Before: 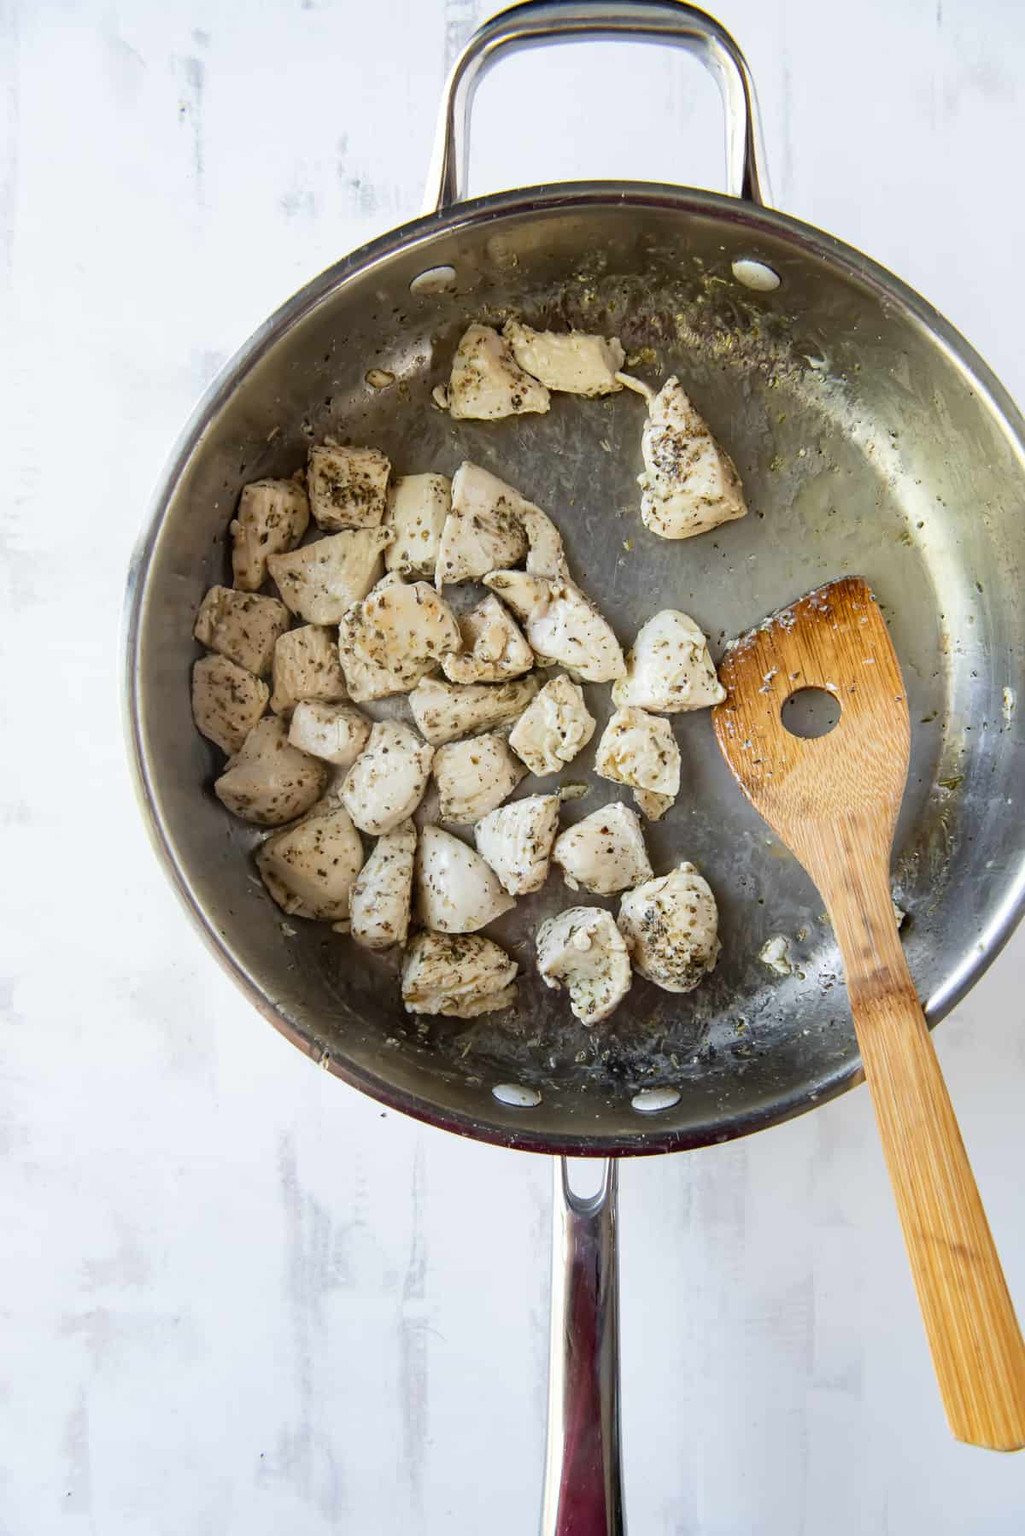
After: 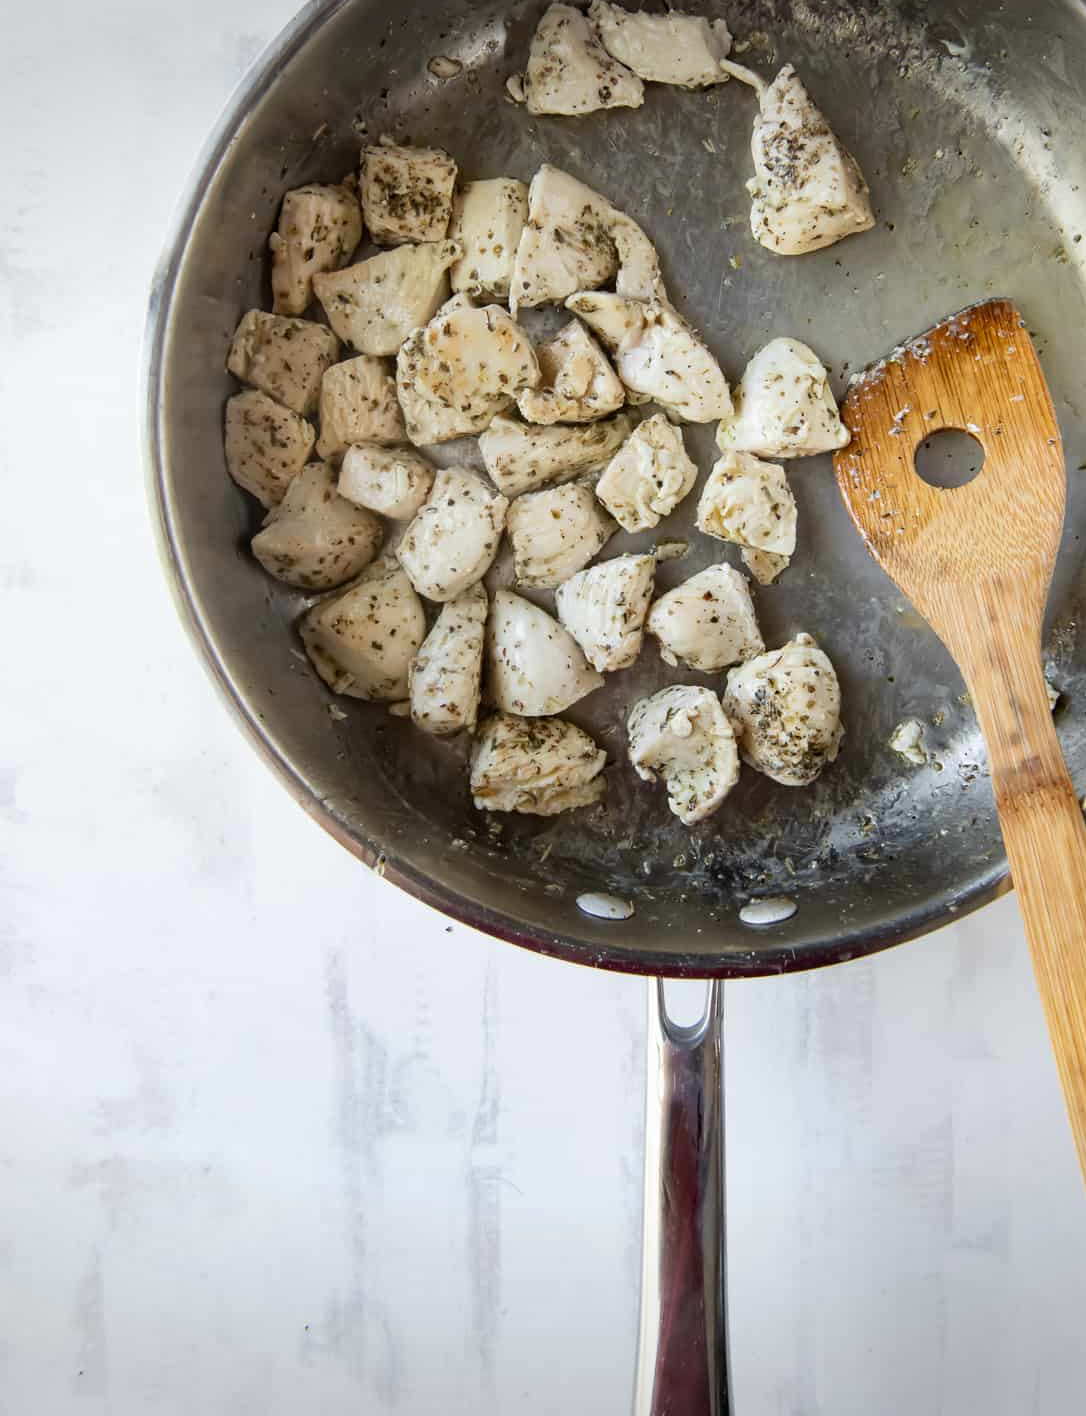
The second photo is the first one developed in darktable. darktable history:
vignetting: fall-off start 100%, brightness -0.282, width/height ratio 1.31
crop: top 20.916%, right 9.437%, bottom 0.316%
